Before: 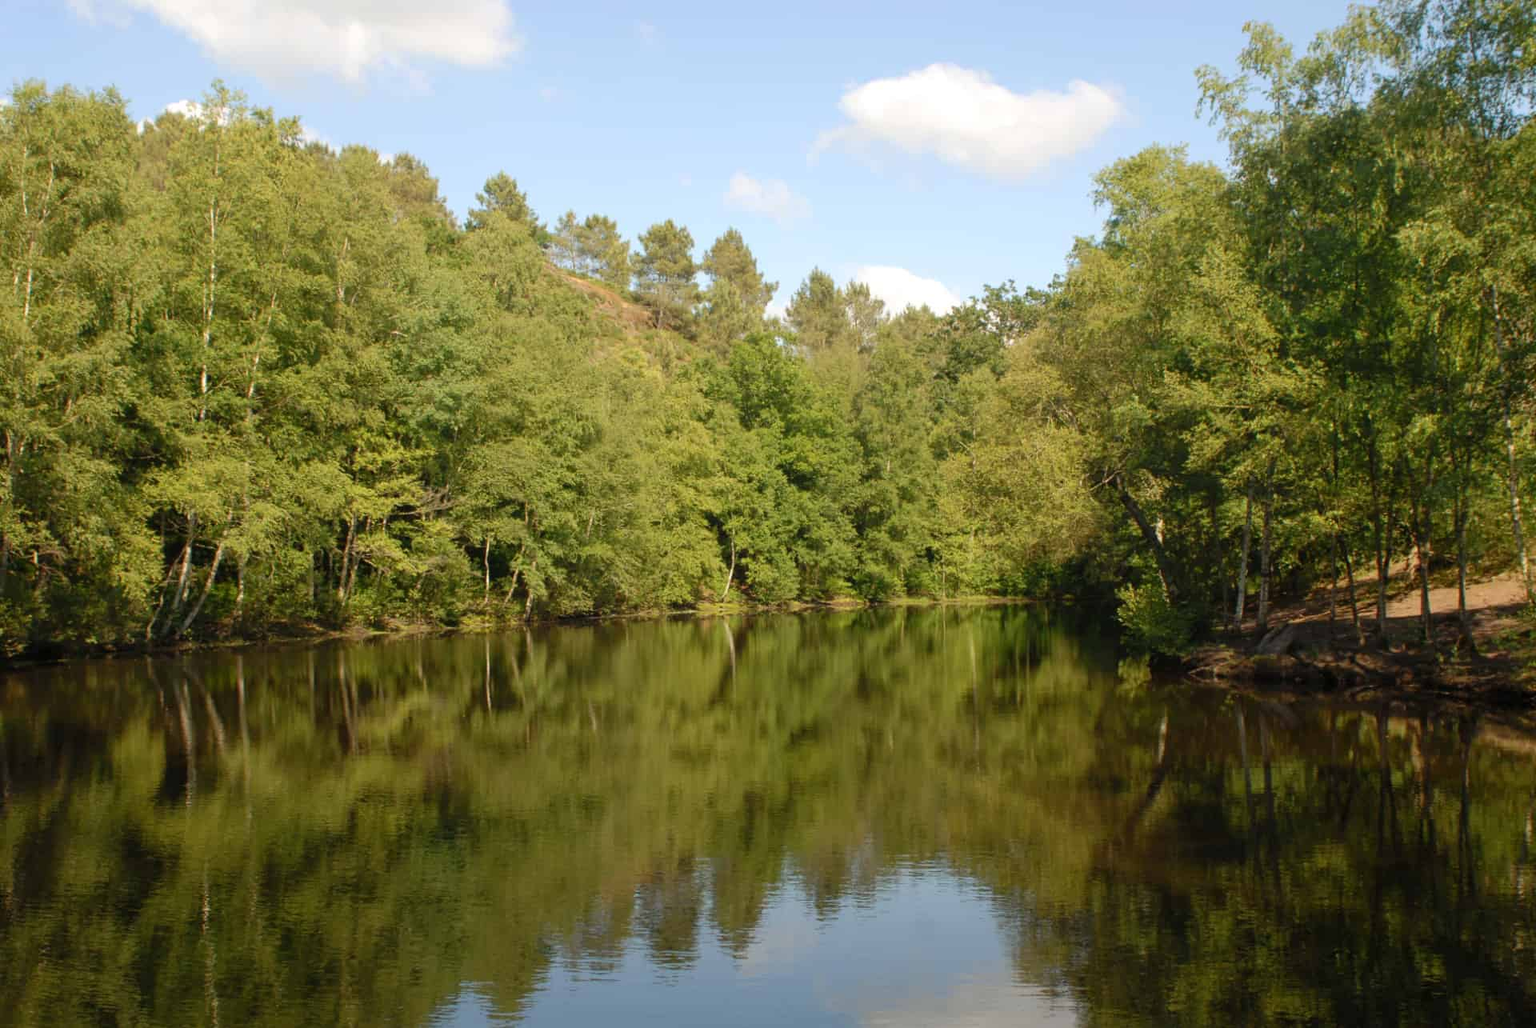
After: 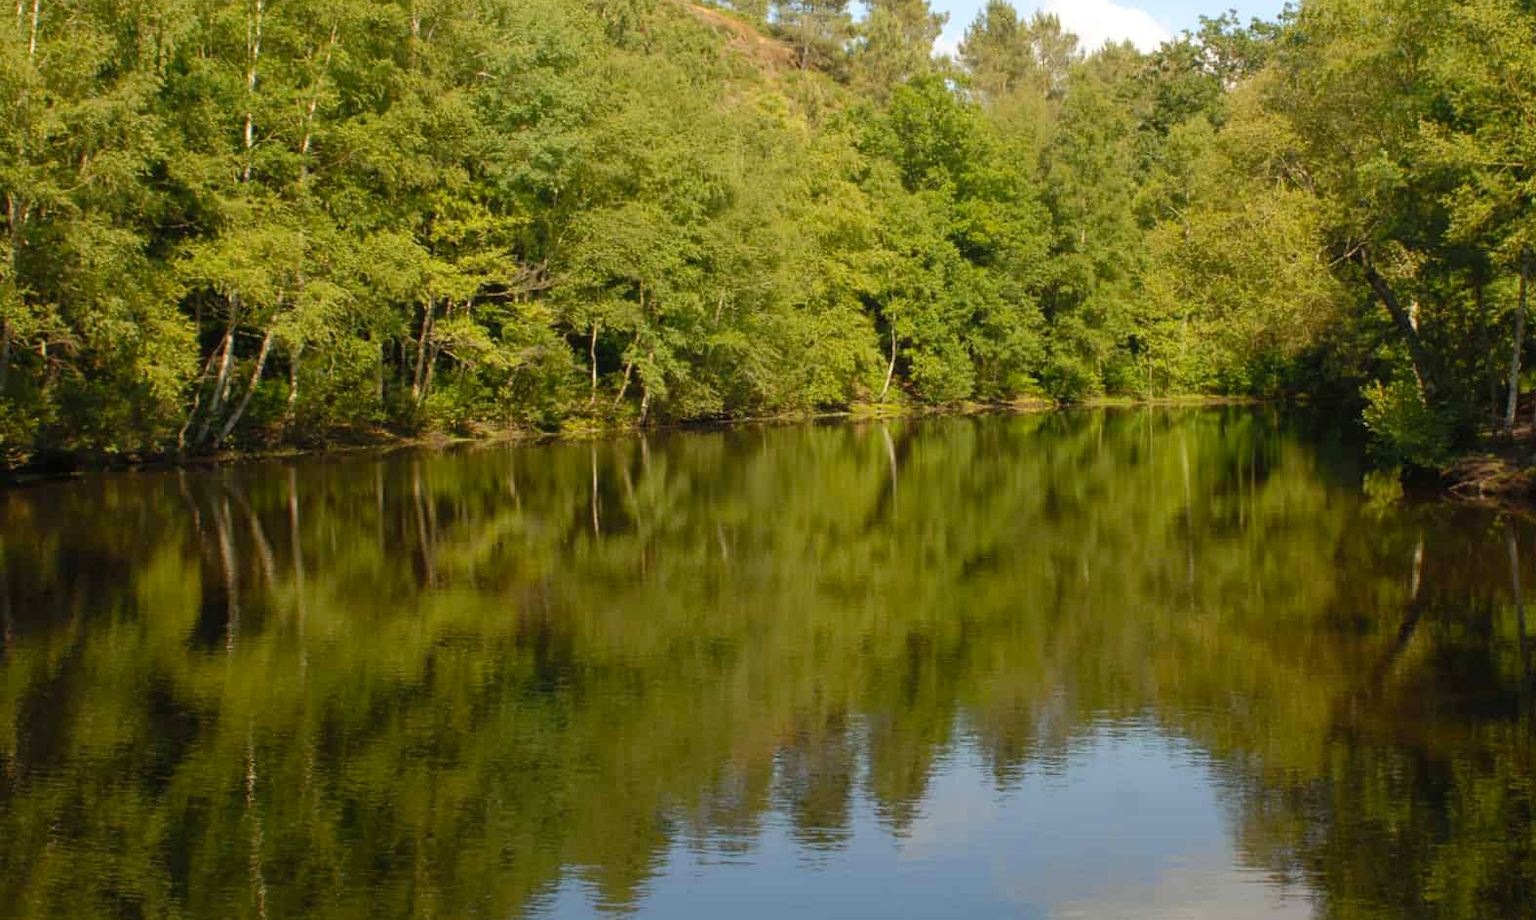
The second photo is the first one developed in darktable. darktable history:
color balance: output saturation 110%
crop: top 26.531%, right 17.959%
